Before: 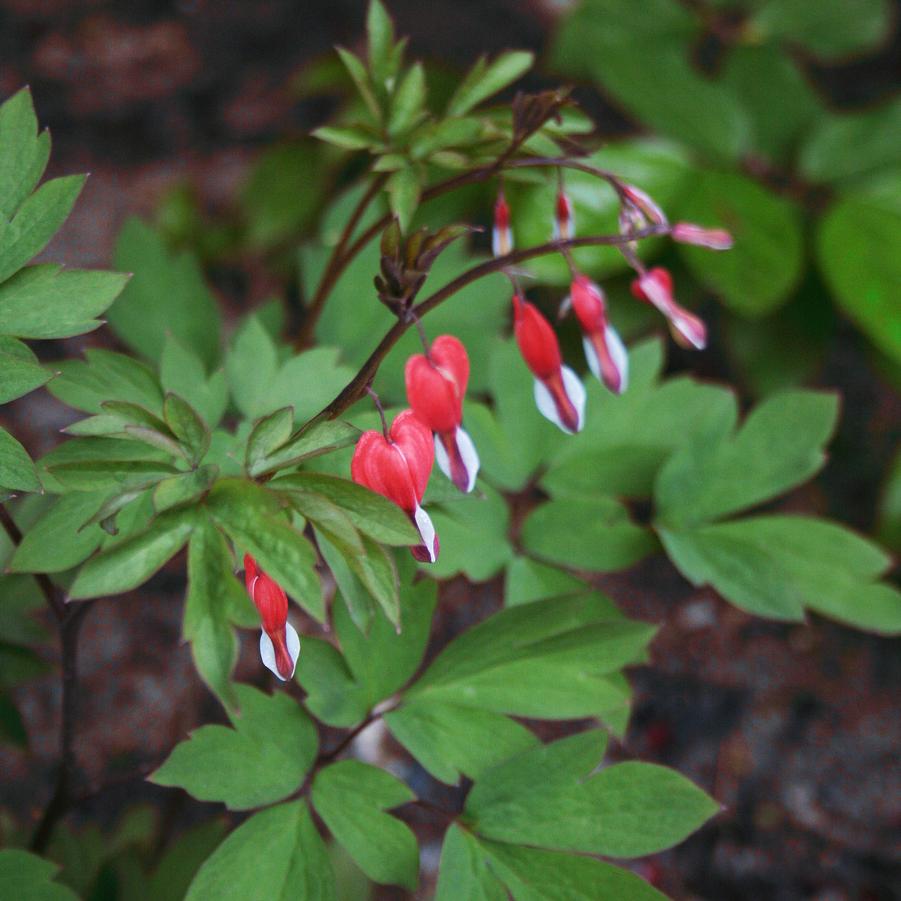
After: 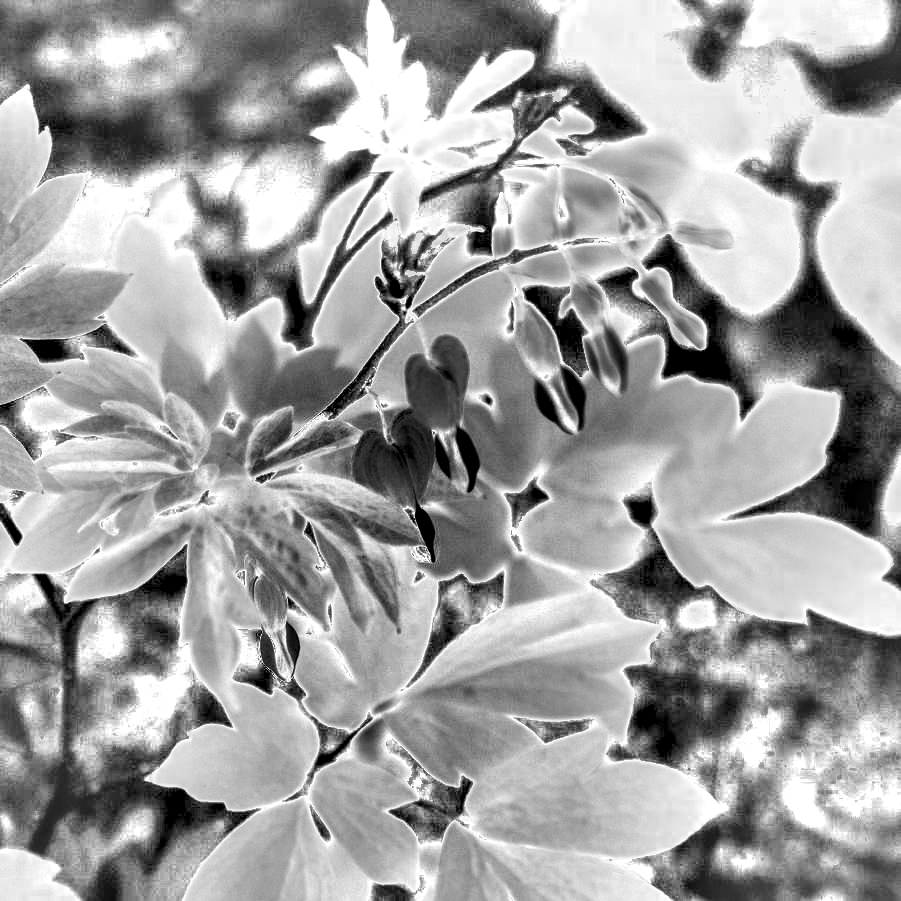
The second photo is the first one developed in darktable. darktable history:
color zones: curves: ch0 [(0.002, 0.589) (0.107, 0.484) (0.146, 0.249) (0.217, 0.352) (0.309, 0.525) (0.39, 0.404) (0.455, 0.169) (0.597, 0.055) (0.724, 0.212) (0.775, 0.691) (0.869, 0.571) (1, 0.587)]; ch1 [(0, 0) (0.143, 0) (0.286, 0) (0.429, 0) (0.571, 0) (0.714, 0) (0.857, 0)]
local contrast: on, module defaults
shadows and highlights: soften with gaussian
exposure: black level correction 0, exposure 3.996 EV, compensate highlight preservation false
